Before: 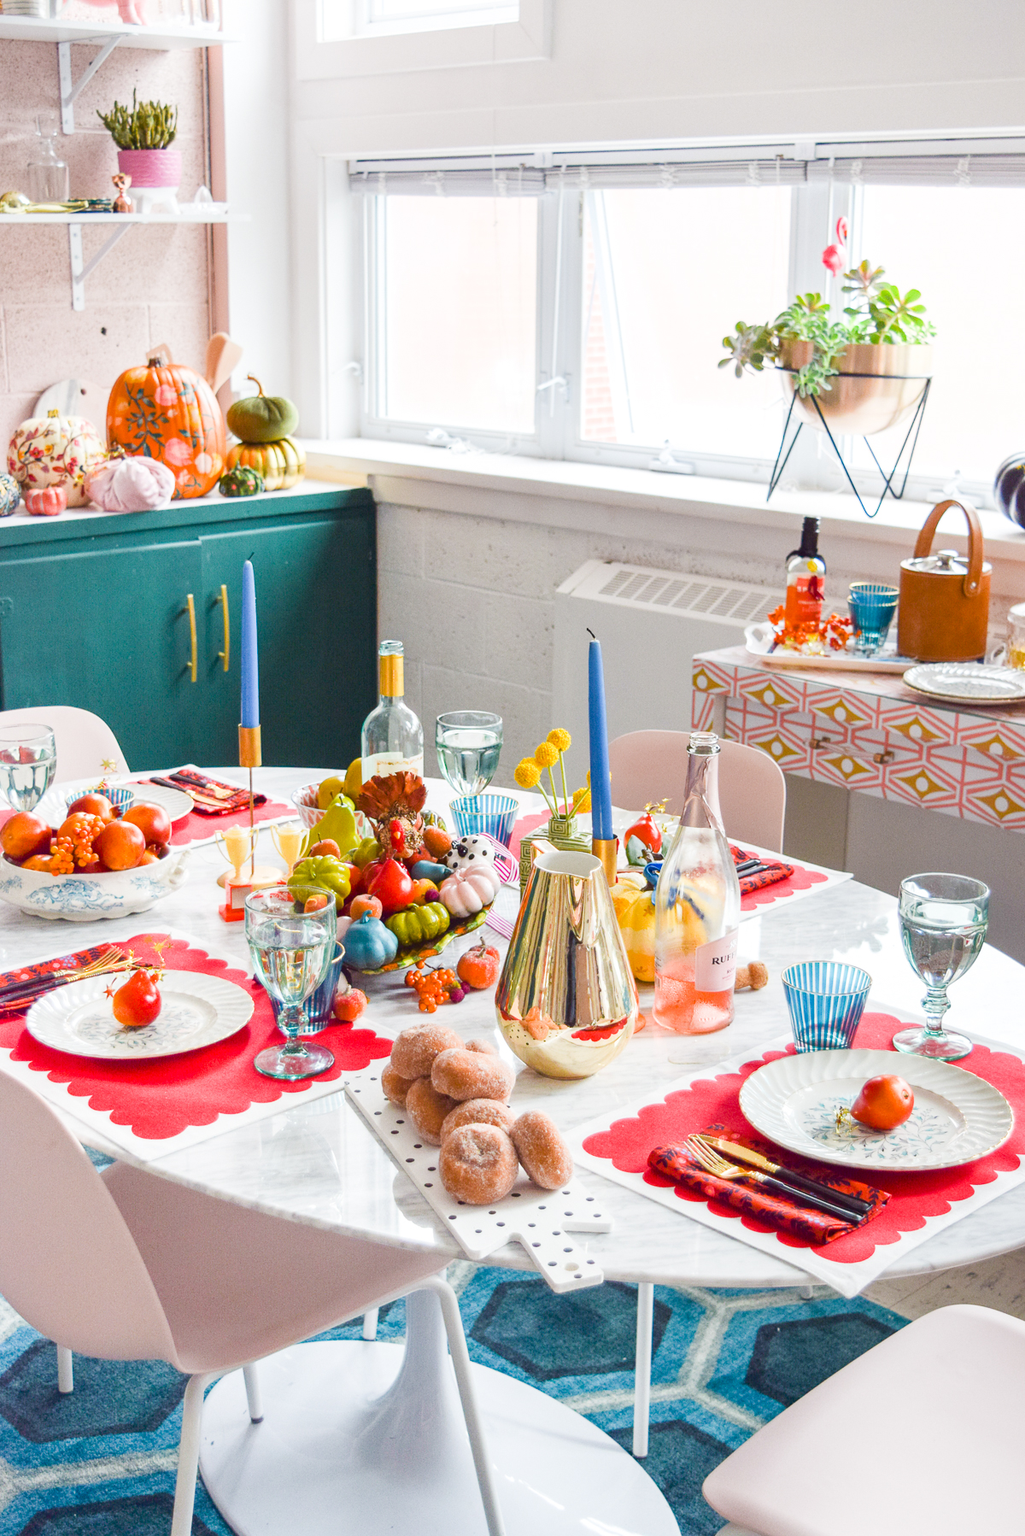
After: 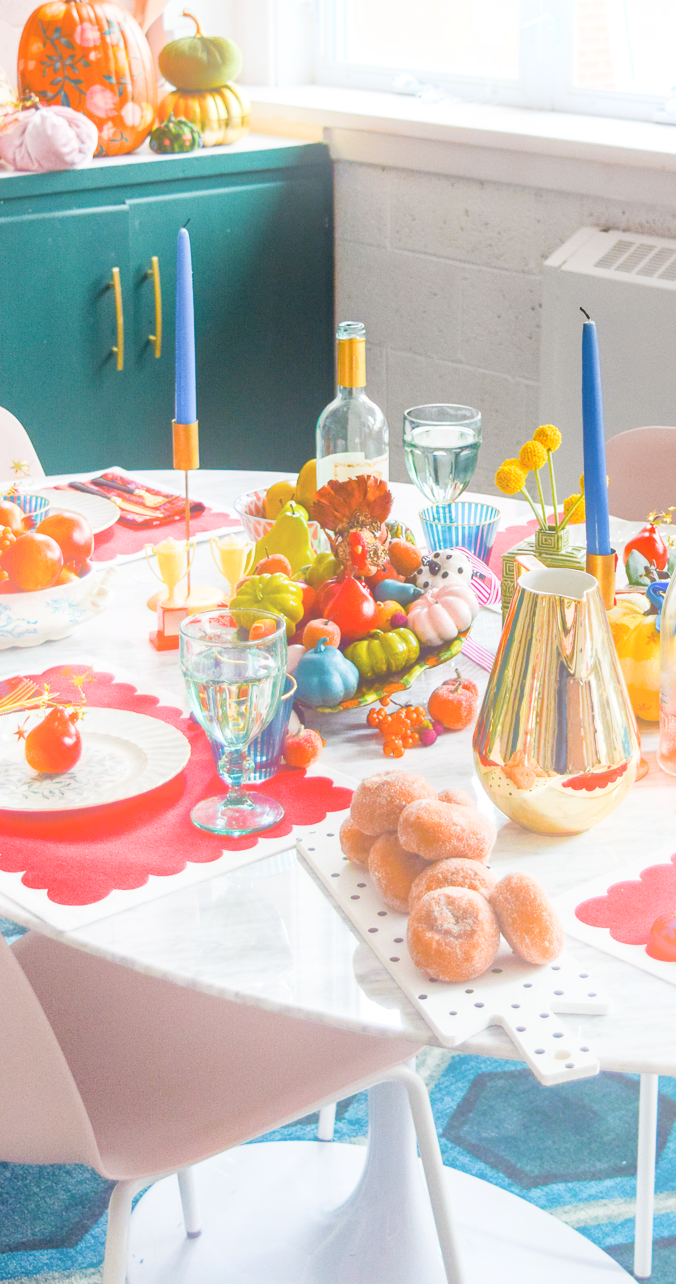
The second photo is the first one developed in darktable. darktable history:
shadows and highlights: shadows 32.83, highlights -47.7, soften with gaussian
bloom: on, module defaults
crop: left 8.966%, top 23.852%, right 34.699%, bottom 4.703%
